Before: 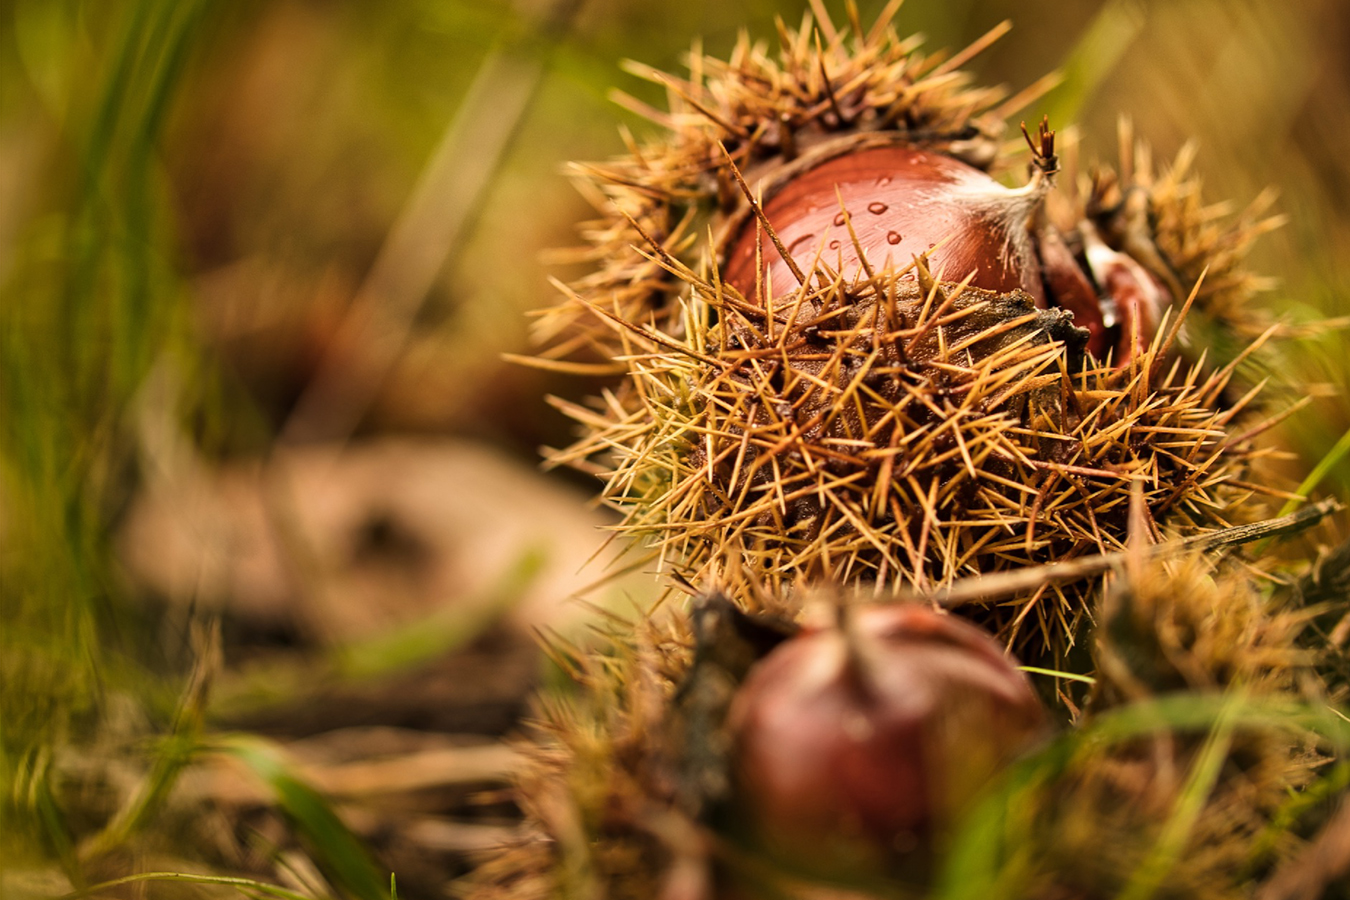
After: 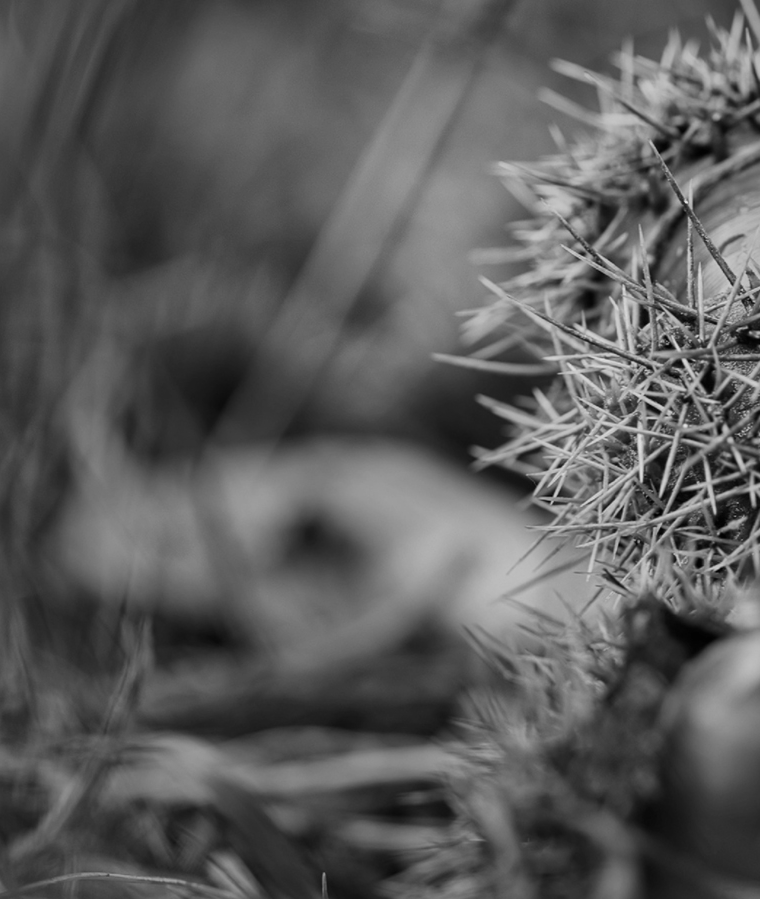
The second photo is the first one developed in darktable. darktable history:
crop: left 5.114%, right 38.589%
monochrome: a 79.32, b 81.83, size 1.1
white balance: red 0.976, blue 1.04
